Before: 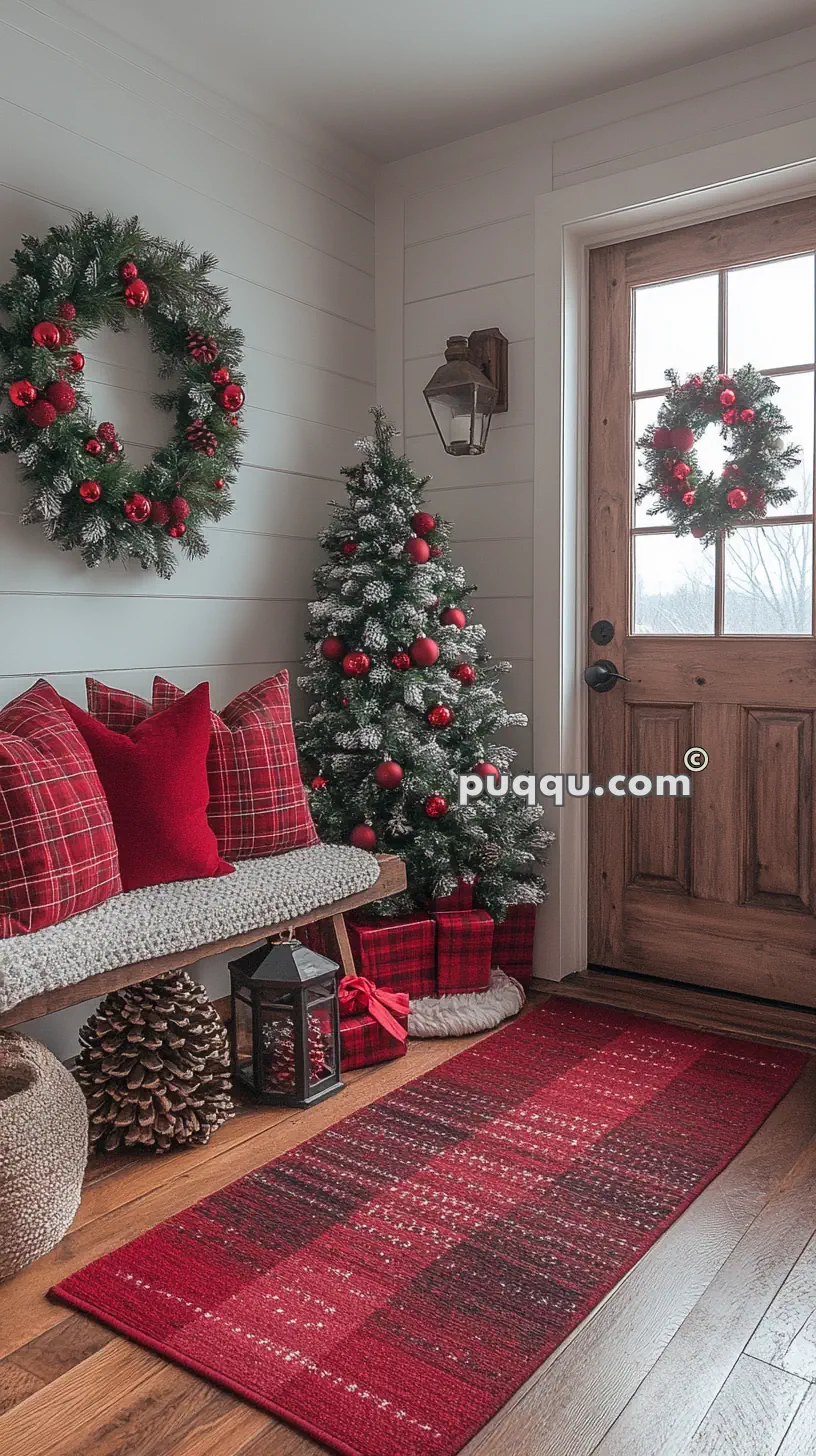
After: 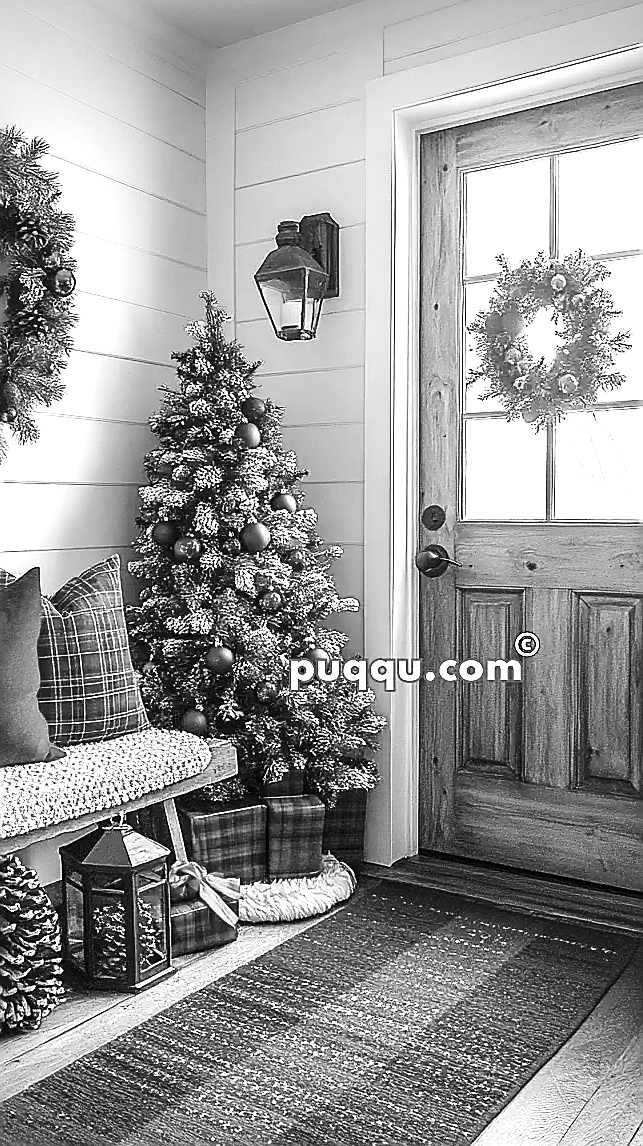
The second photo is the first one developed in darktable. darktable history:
crop and rotate: left 20.74%, top 7.912%, right 0.375%, bottom 13.378%
sharpen: radius 1.4, amount 1.25, threshold 0.7
contrast brightness saturation: contrast 0.21, brightness -0.11, saturation 0.21
monochrome: a 32, b 64, size 2.3
exposure: black level correction 0, exposure 1.6 EV, compensate exposure bias true, compensate highlight preservation false
vignetting: unbound false
color correction: highlights a* 5.62, highlights b* 33.57, shadows a* -25.86, shadows b* 4.02
